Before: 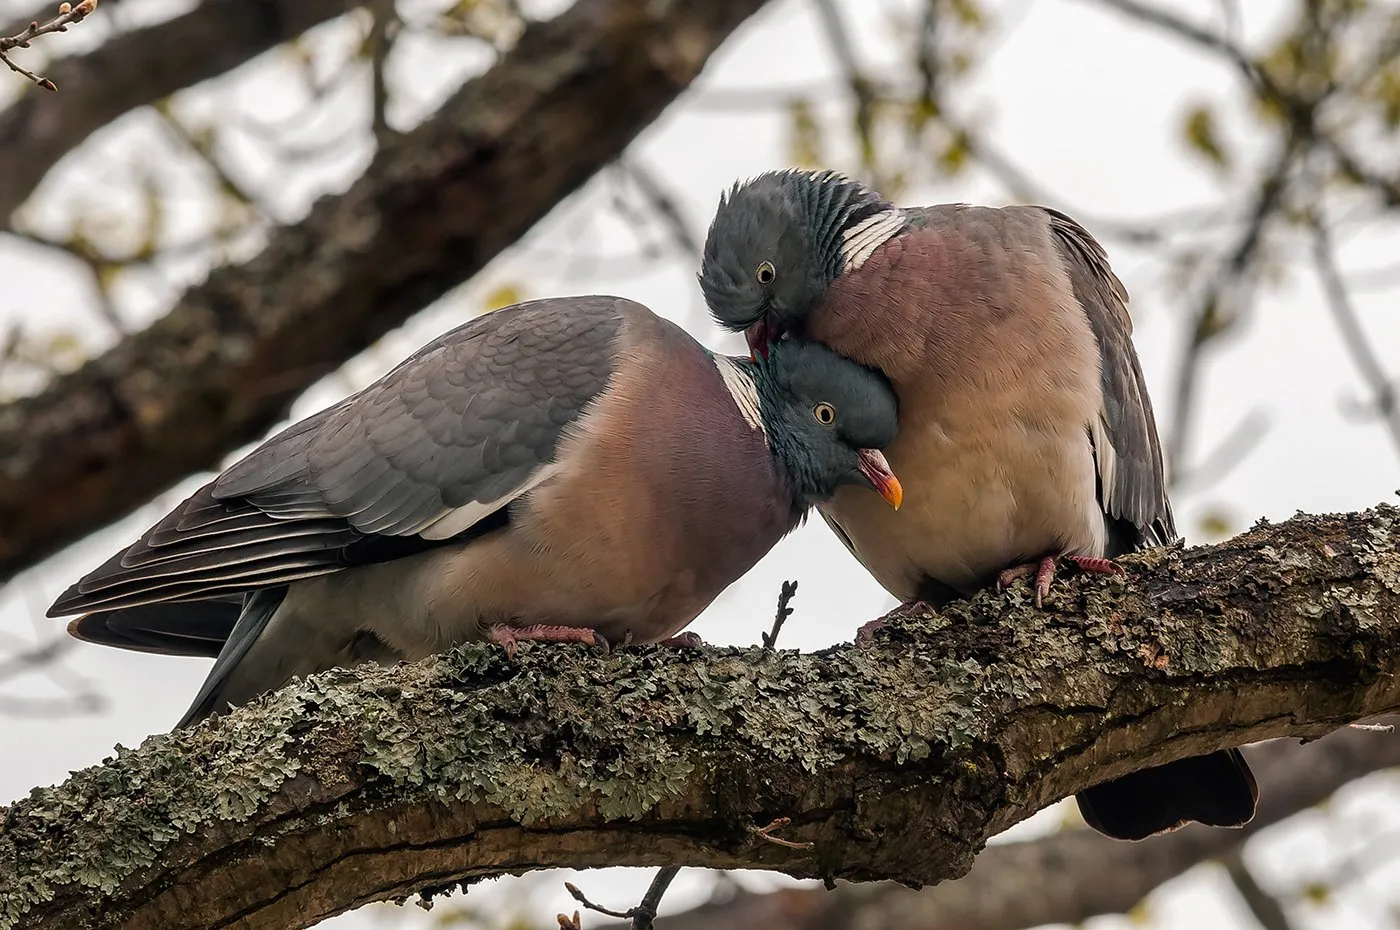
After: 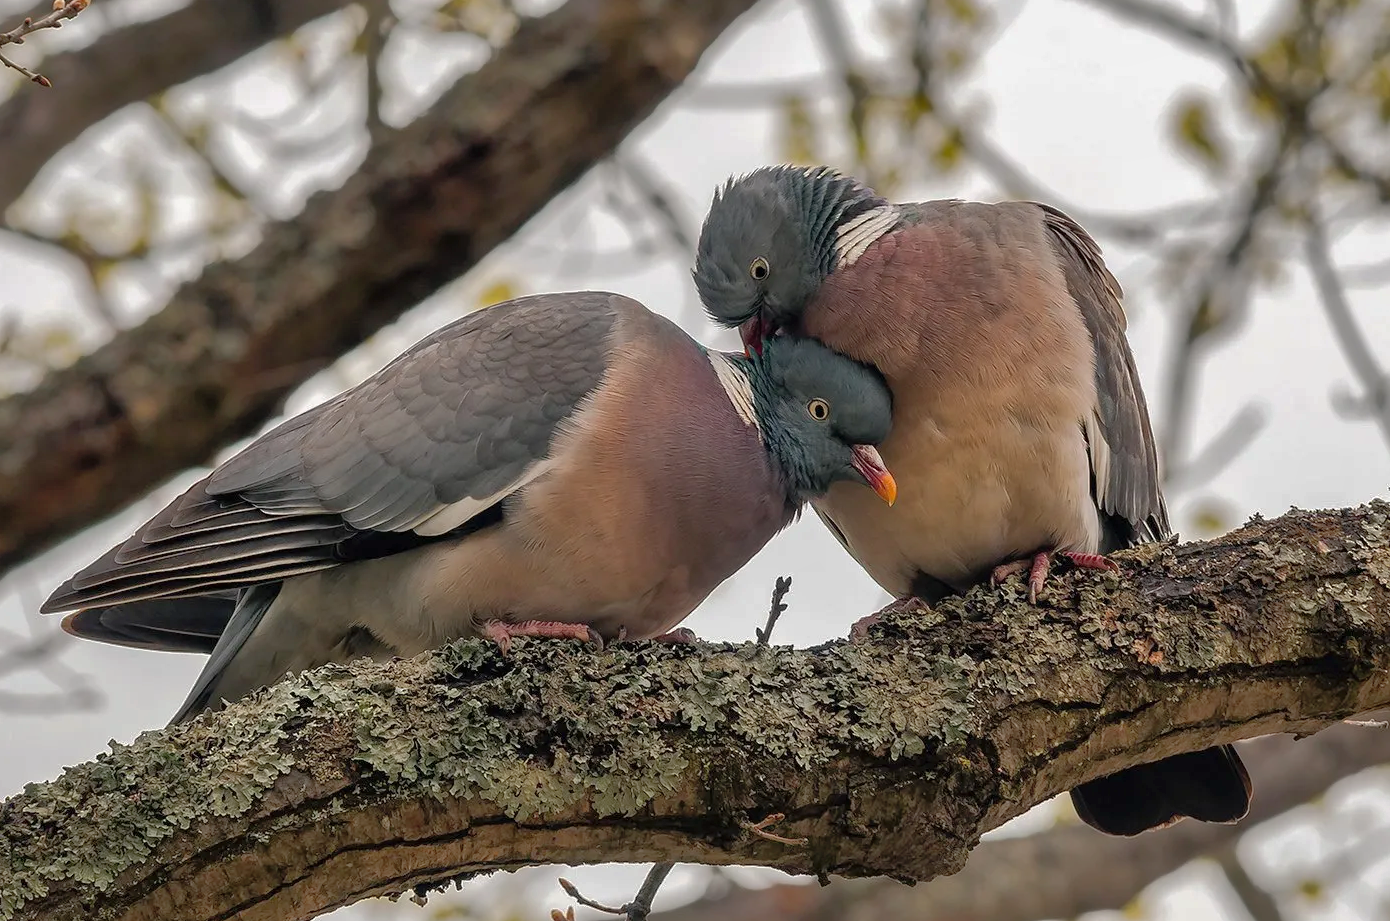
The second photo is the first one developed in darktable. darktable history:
crop: left 0.434%, top 0.485%, right 0.244%, bottom 0.386%
shadows and highlights: shadows 60, highlights -60
